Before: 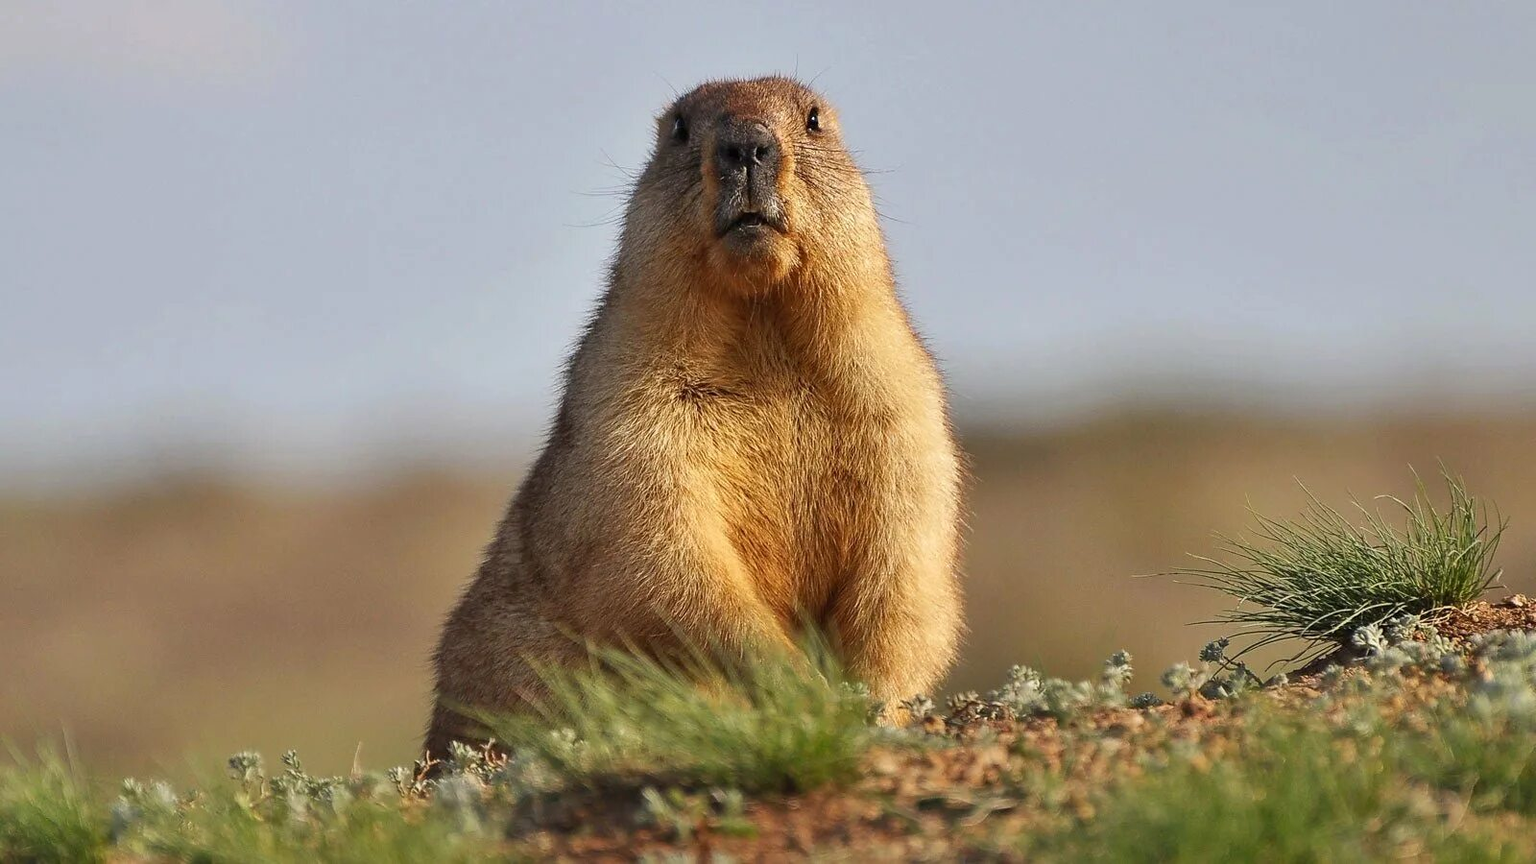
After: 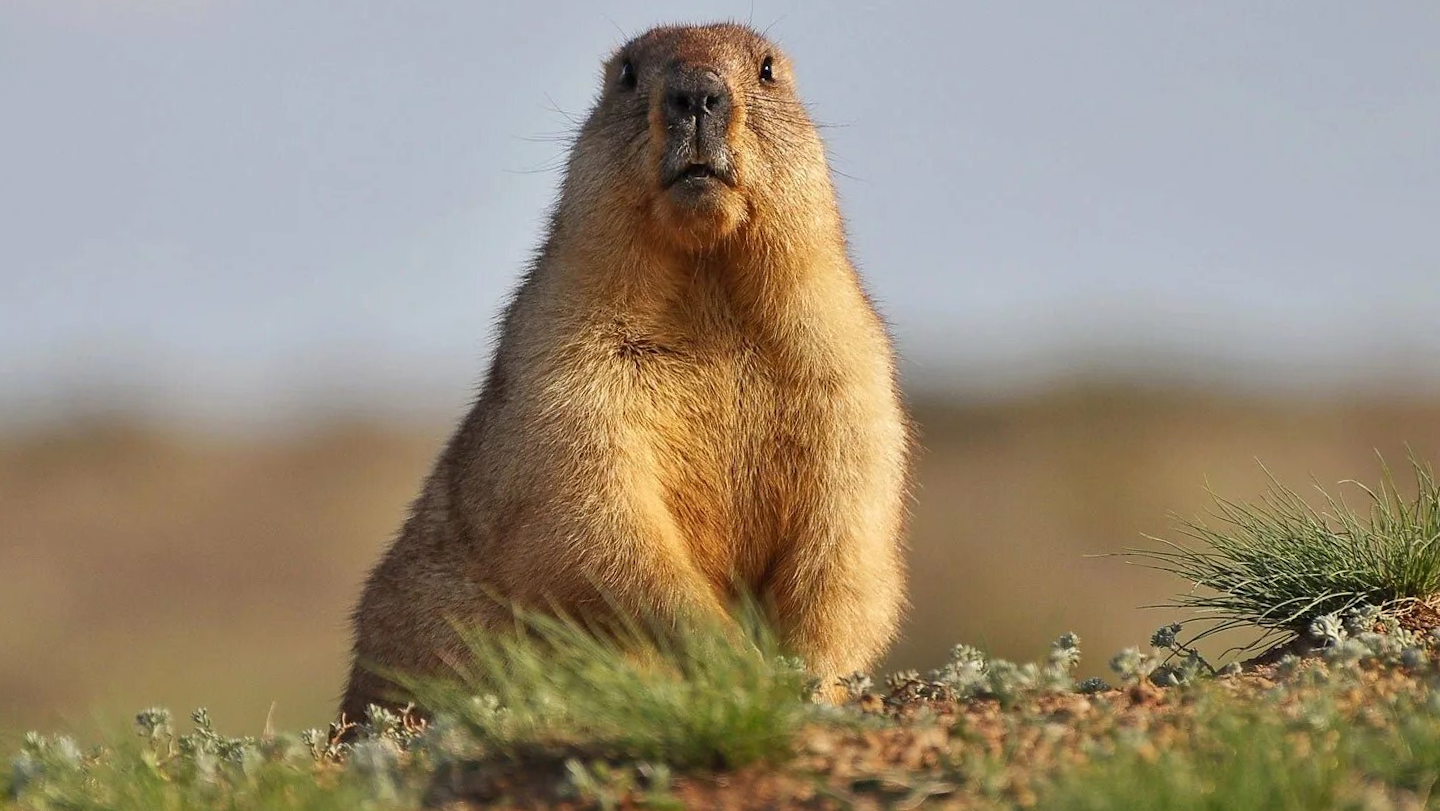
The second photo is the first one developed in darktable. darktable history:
crop and rotate: angle -1.89°, left 3.133%, top 3.911%, right 1.619%, bottom 0.744%
